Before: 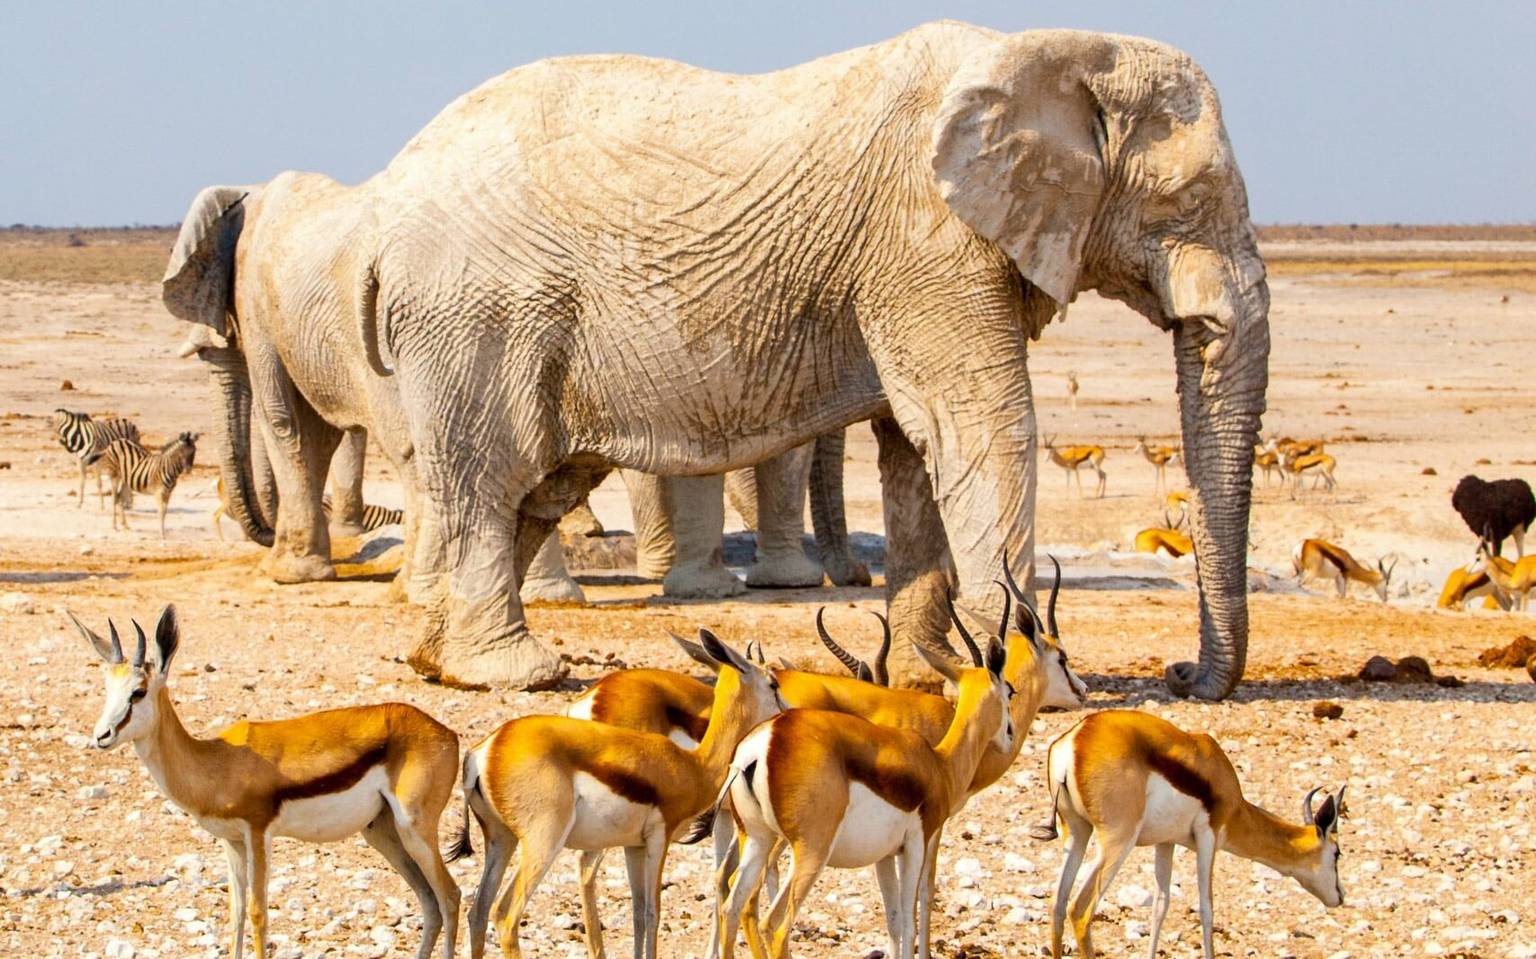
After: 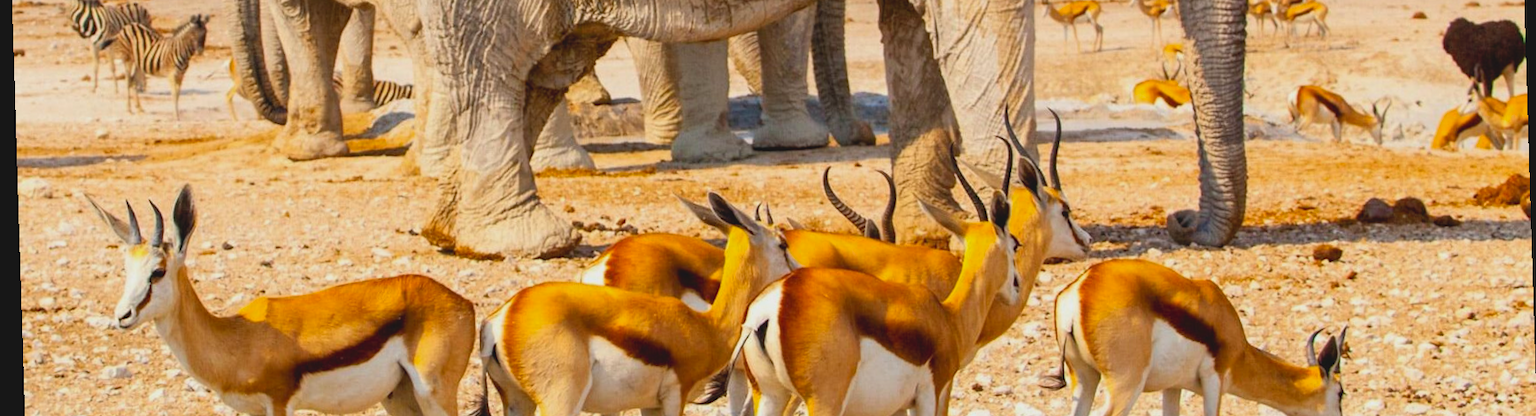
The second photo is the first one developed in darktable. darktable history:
rotate and perspective: rotation -1.77°, lens shift (horizontal) 0.004, automatic cropping off
crop: top 45.551%, bottom 12.262%
lowpass: radius 0.1, contrast 0.85, saturation 1.1, unbound 0
